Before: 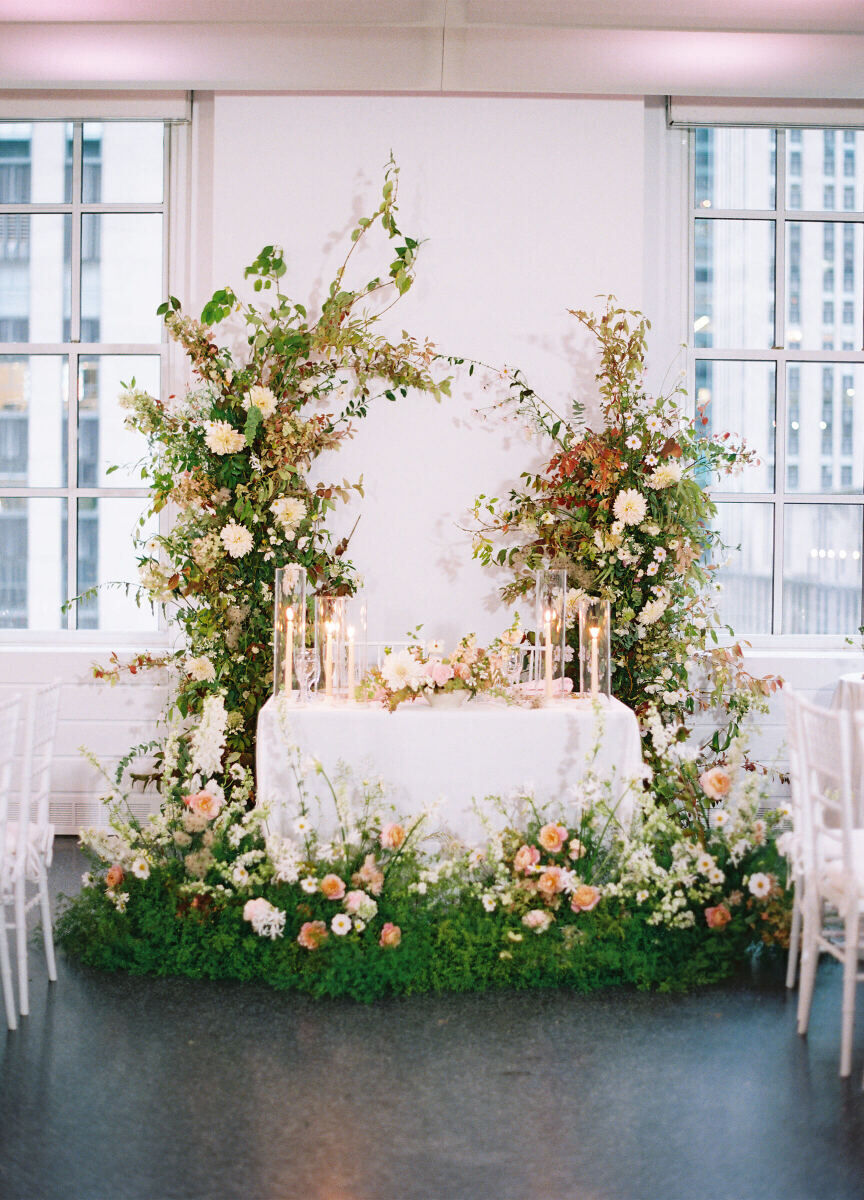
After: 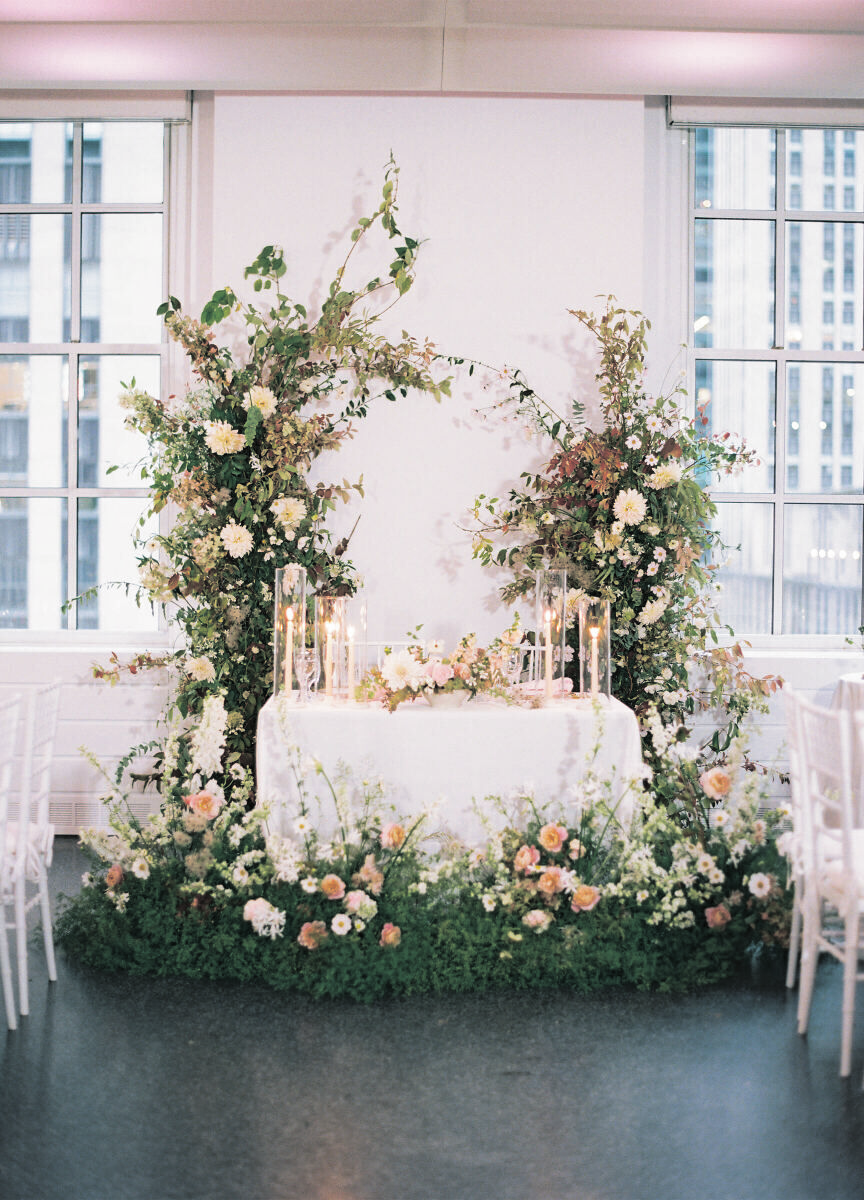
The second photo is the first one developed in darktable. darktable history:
split-toning: shadows › hue 201.6°, shadows › saturation 0.16, highlights › hue 50.4°, highlights › saturation 0.2, balance -49.9
